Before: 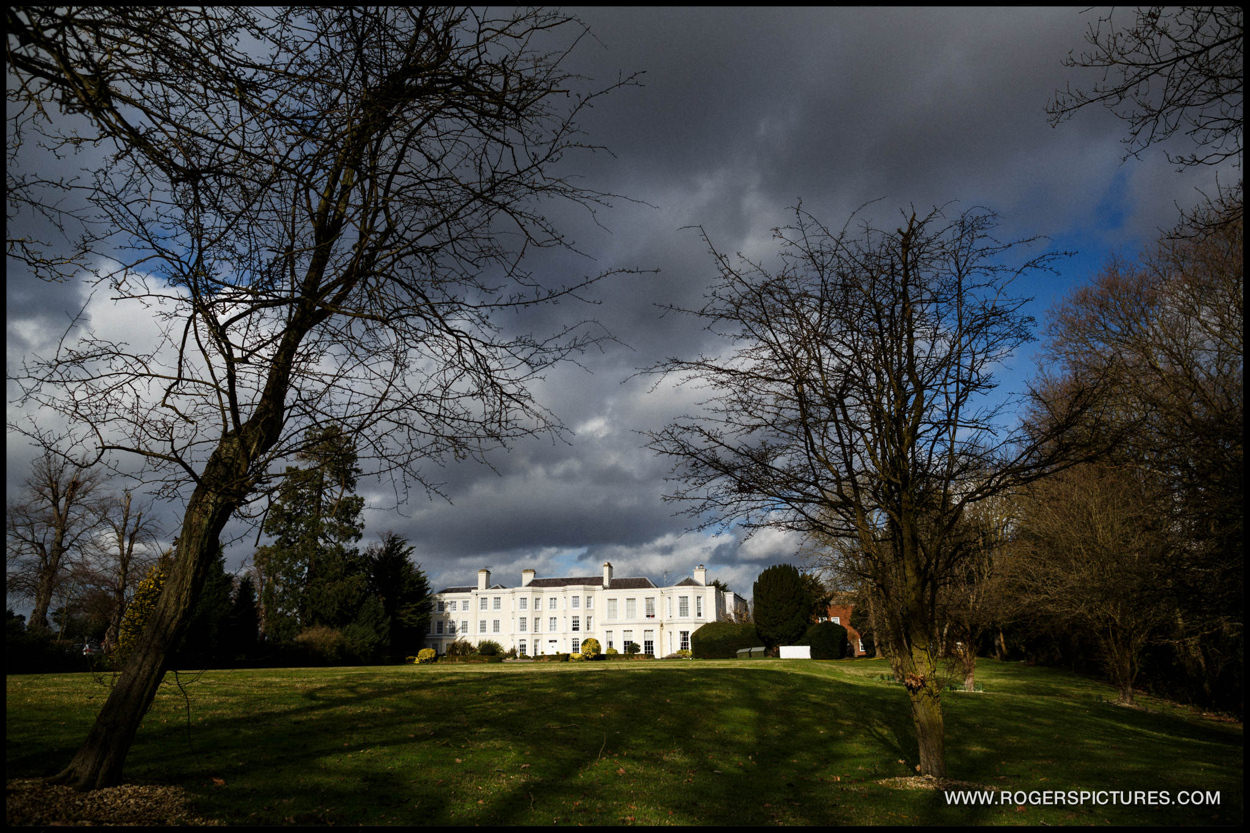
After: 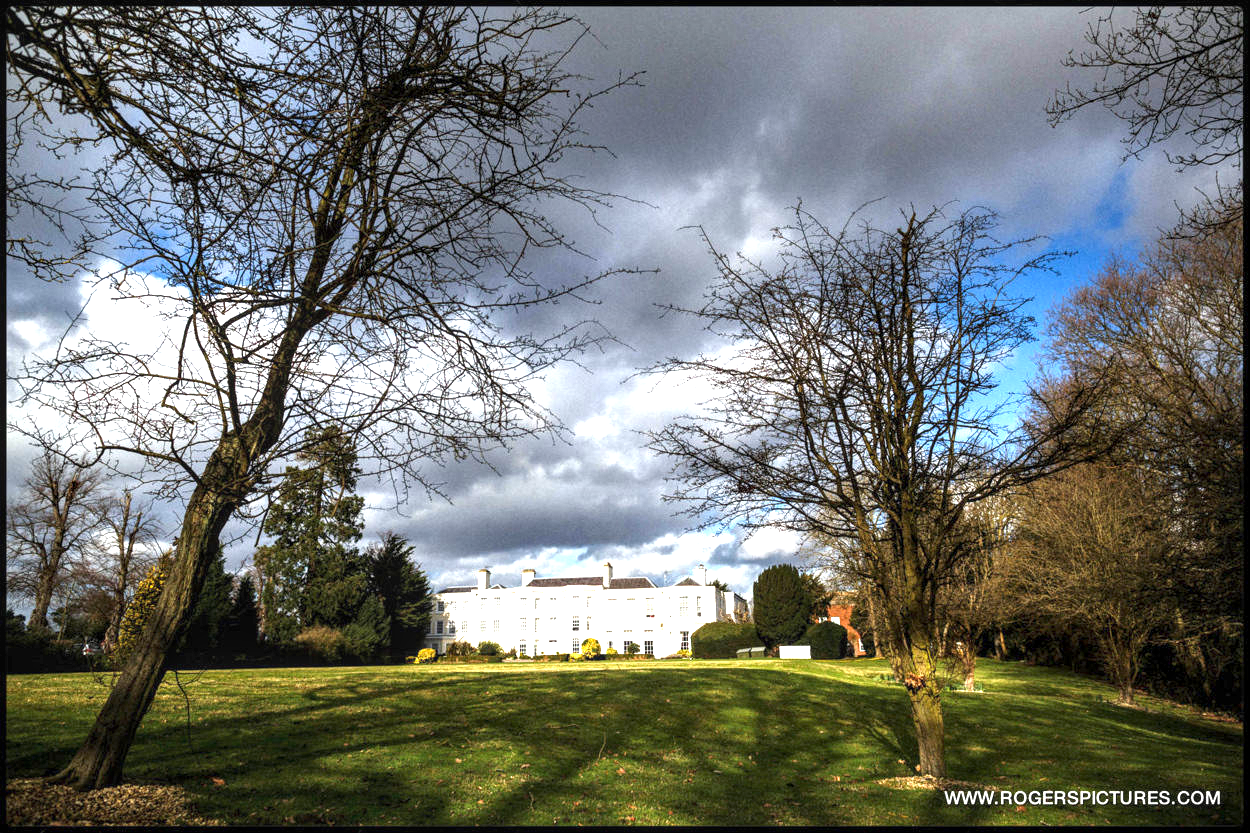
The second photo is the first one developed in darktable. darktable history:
local contrast: on, module defaults
exposure: black level correction 0, exposure 0.5 EV, compensate exposure bias true, compensate highlight preservation false
